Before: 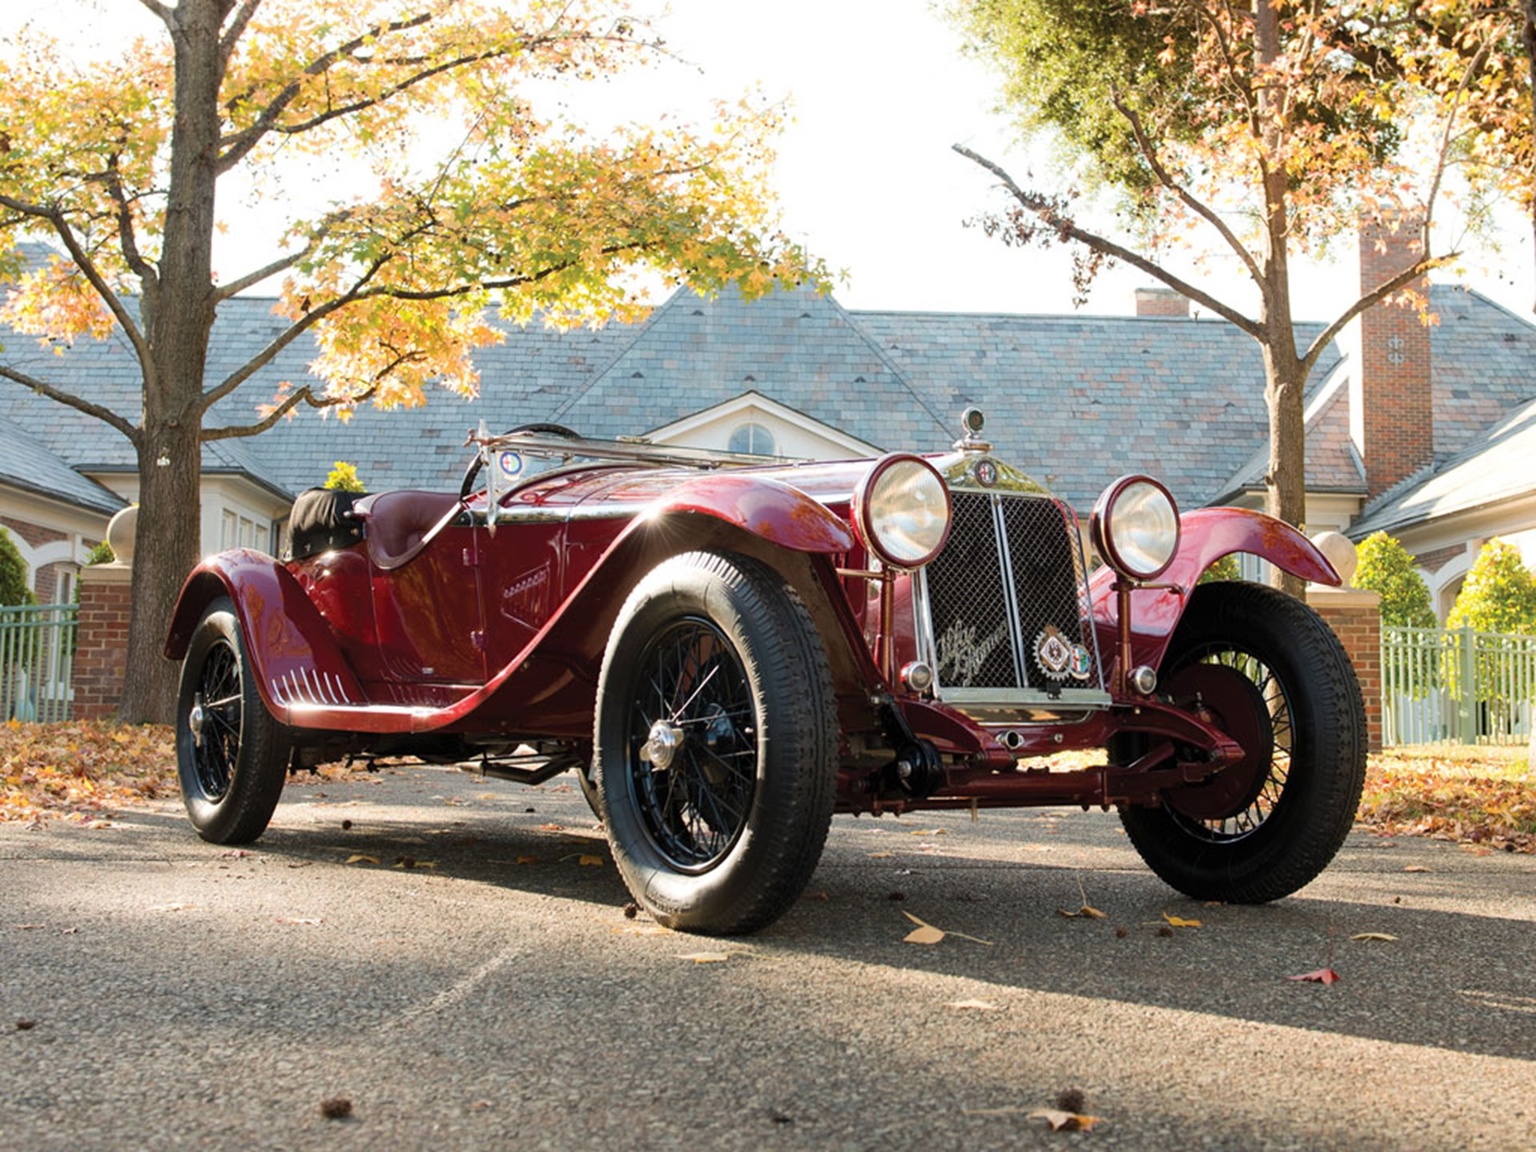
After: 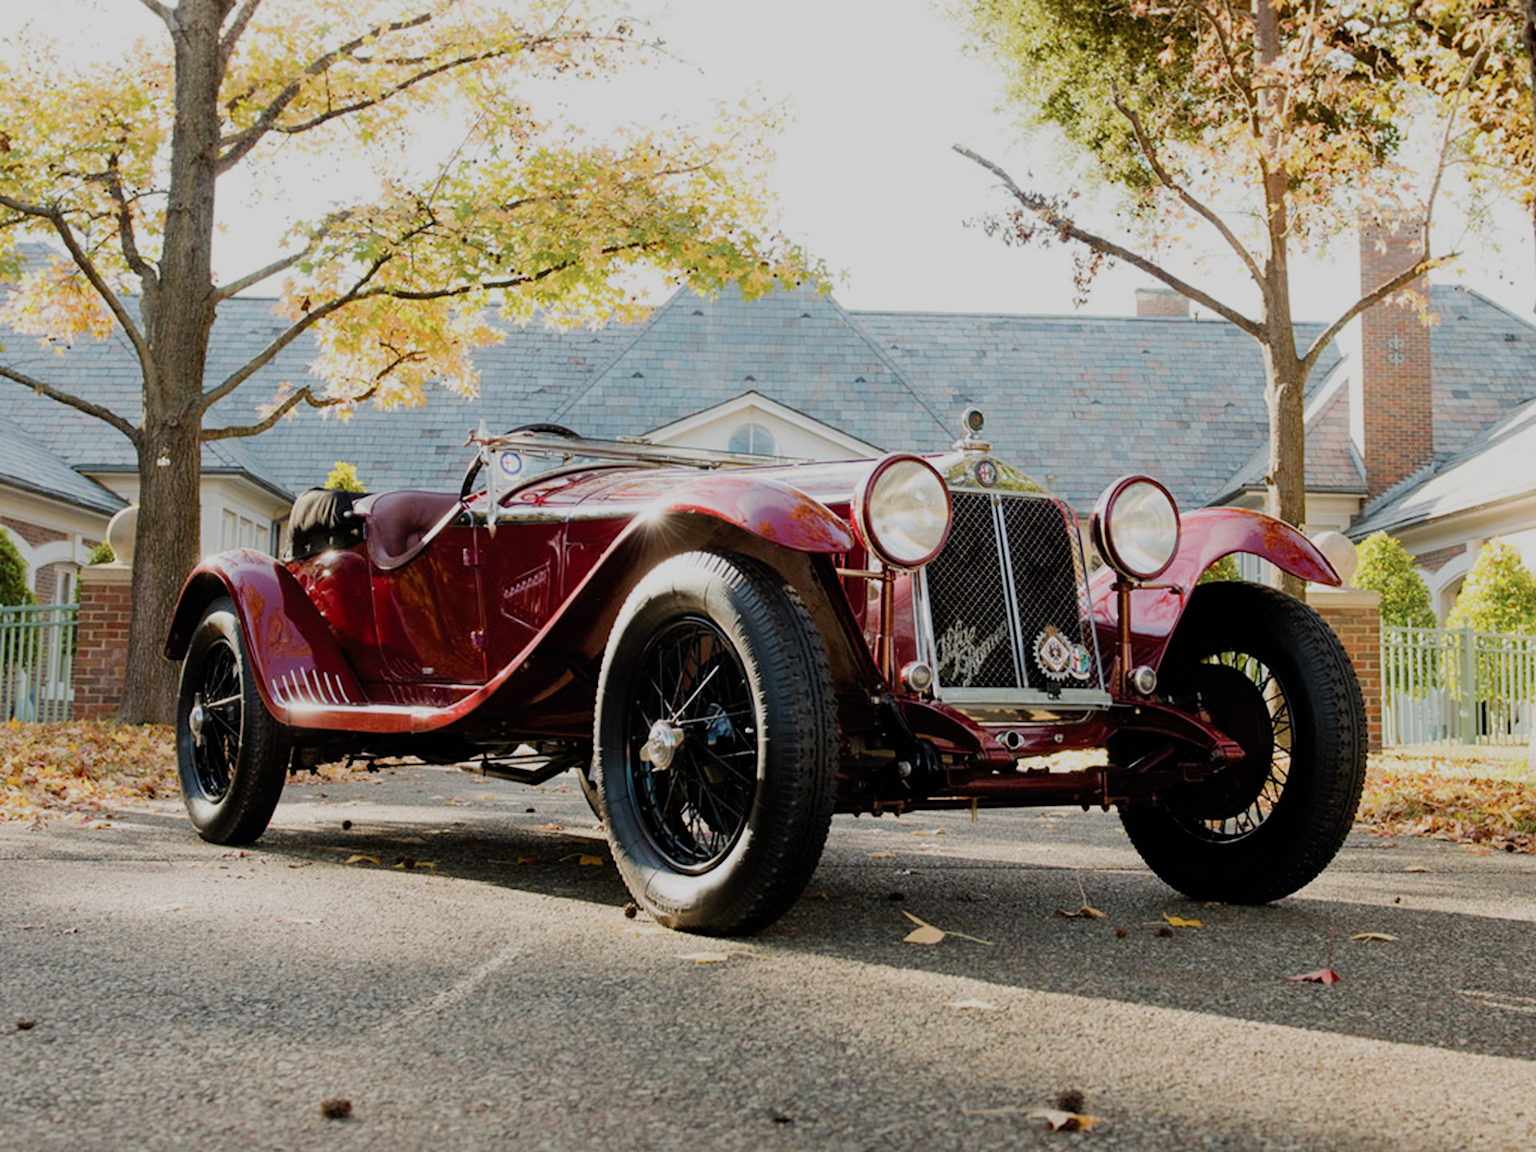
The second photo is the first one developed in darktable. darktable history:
filmic rgb: black relative exposure -7.37 EV, white relative exposure 5.05 EV, hardness 3.2, preserve chrominance no, color science v3 (2019), use custom middle-gray values true, iterations of high-quality reconstruction 0
